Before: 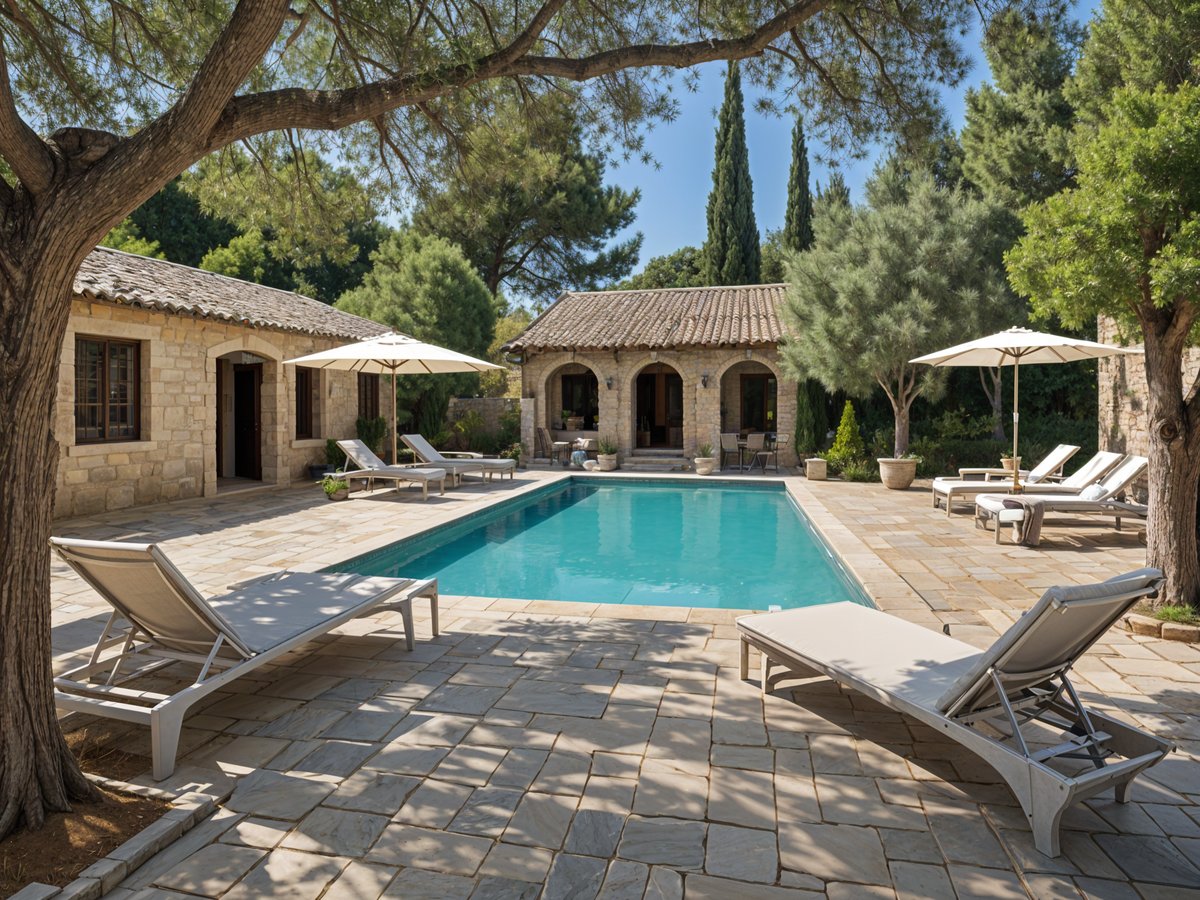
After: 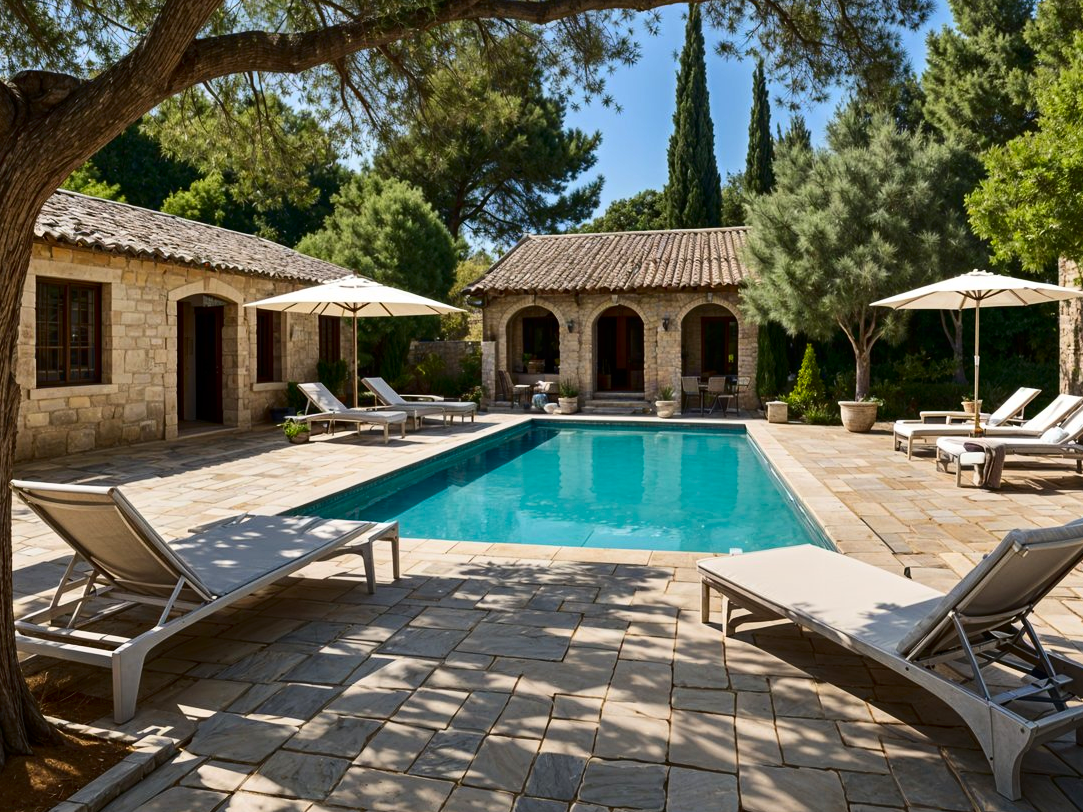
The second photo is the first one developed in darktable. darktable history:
crop: left 3.305%, top 6.436%, right 6.389%, bottom 3.258%
shadows and highlights: shadows 19.13, highlights -83.41, soften with gaussian
contrast brightness saturation: contrast 0.21, brightness -0.11, saturation 0.21
